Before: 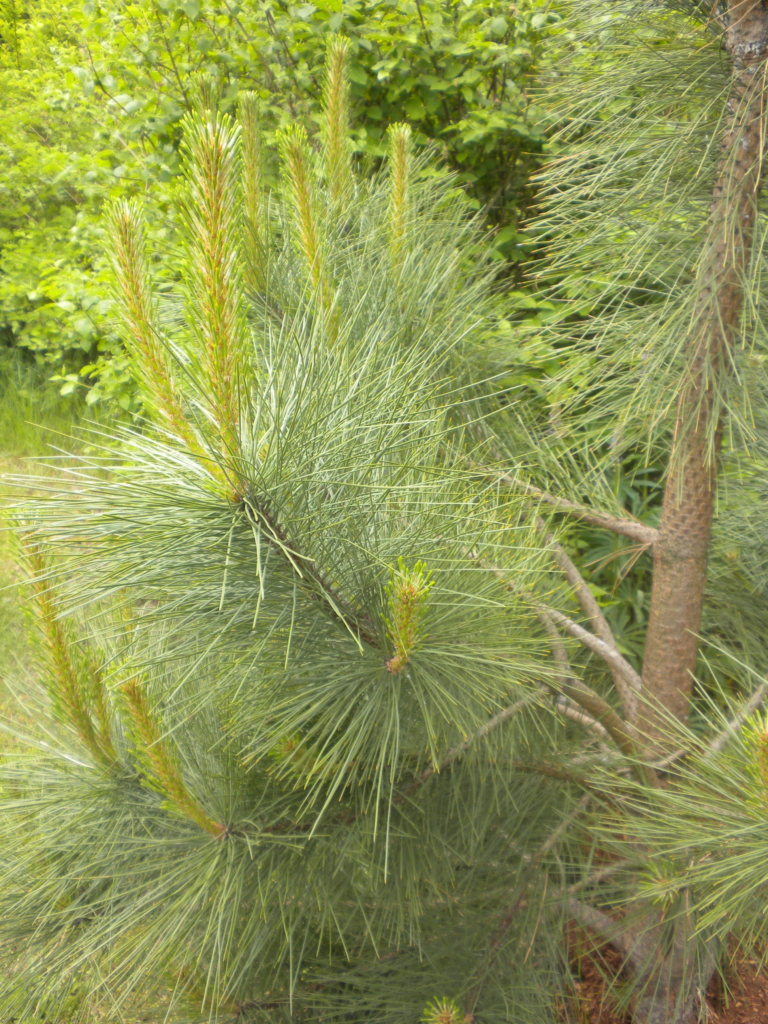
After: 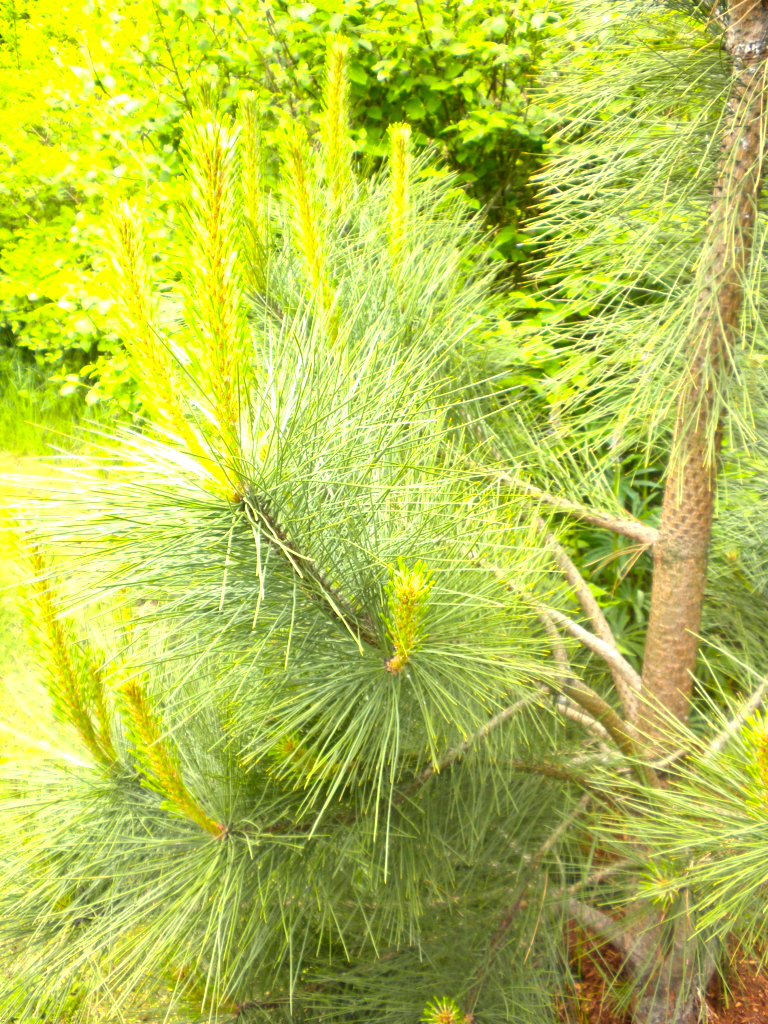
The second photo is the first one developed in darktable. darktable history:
levels: levels [0, 0.394, 0.787]
contrast brightness saturation: contrast 0.16, saturation 0.32
